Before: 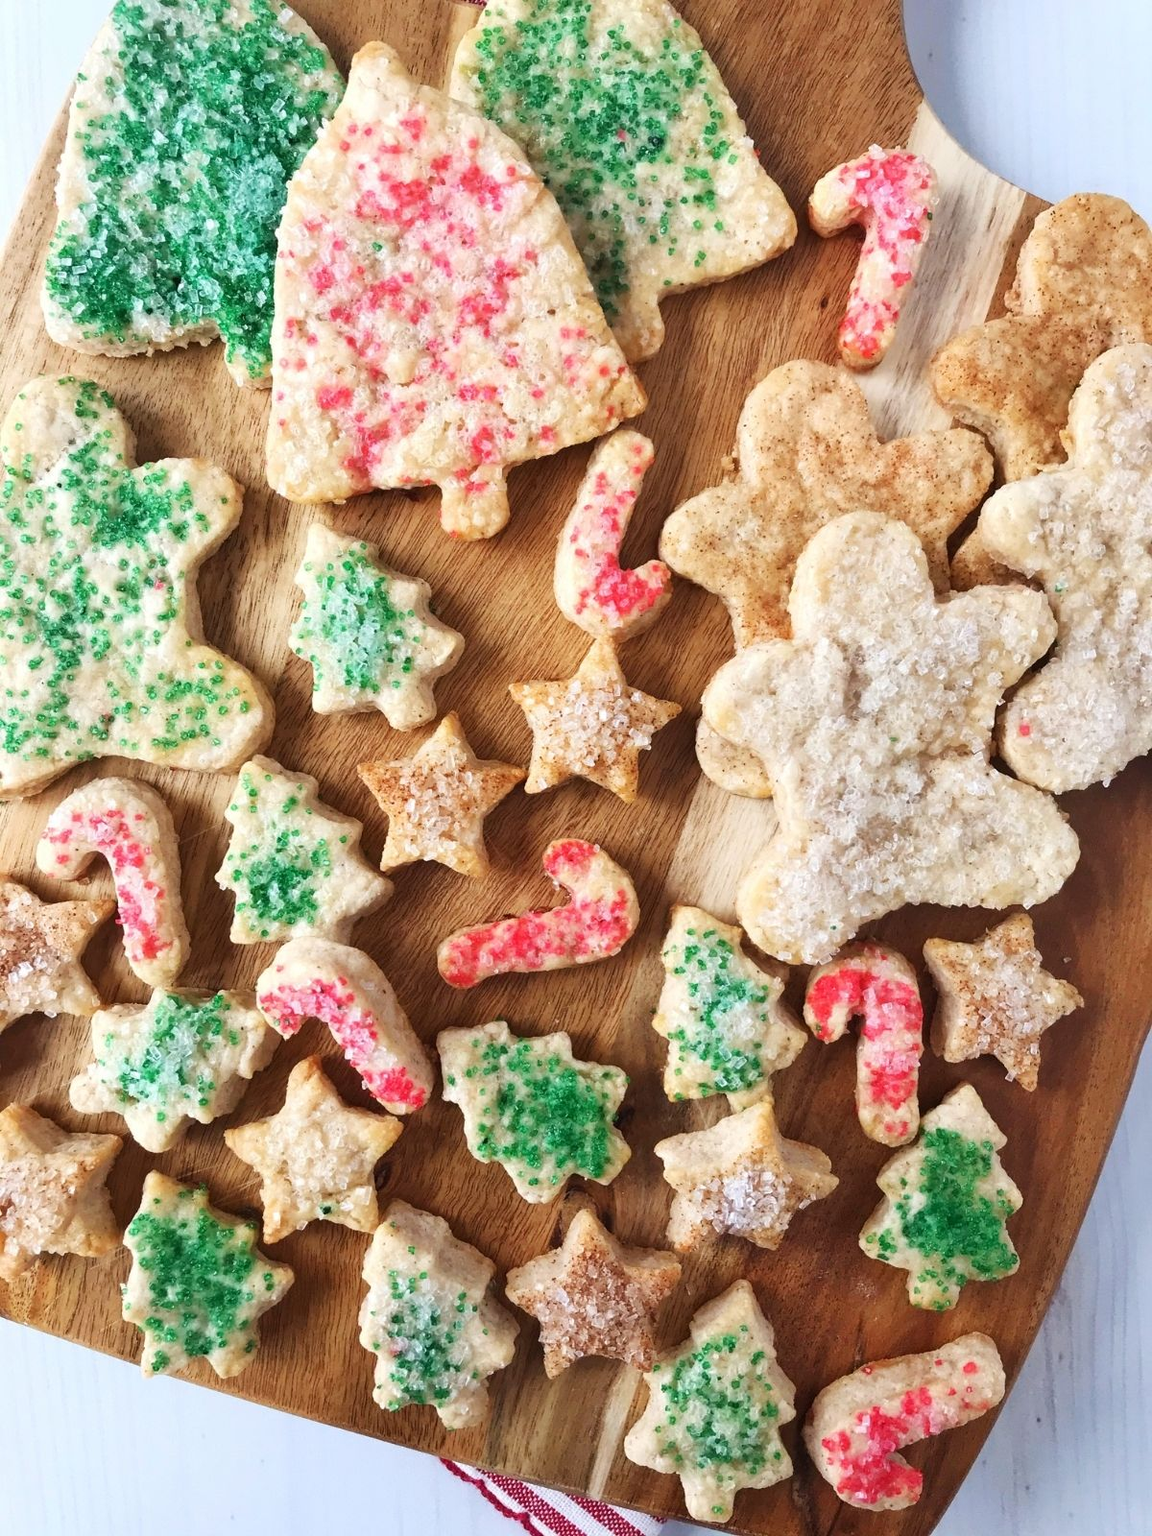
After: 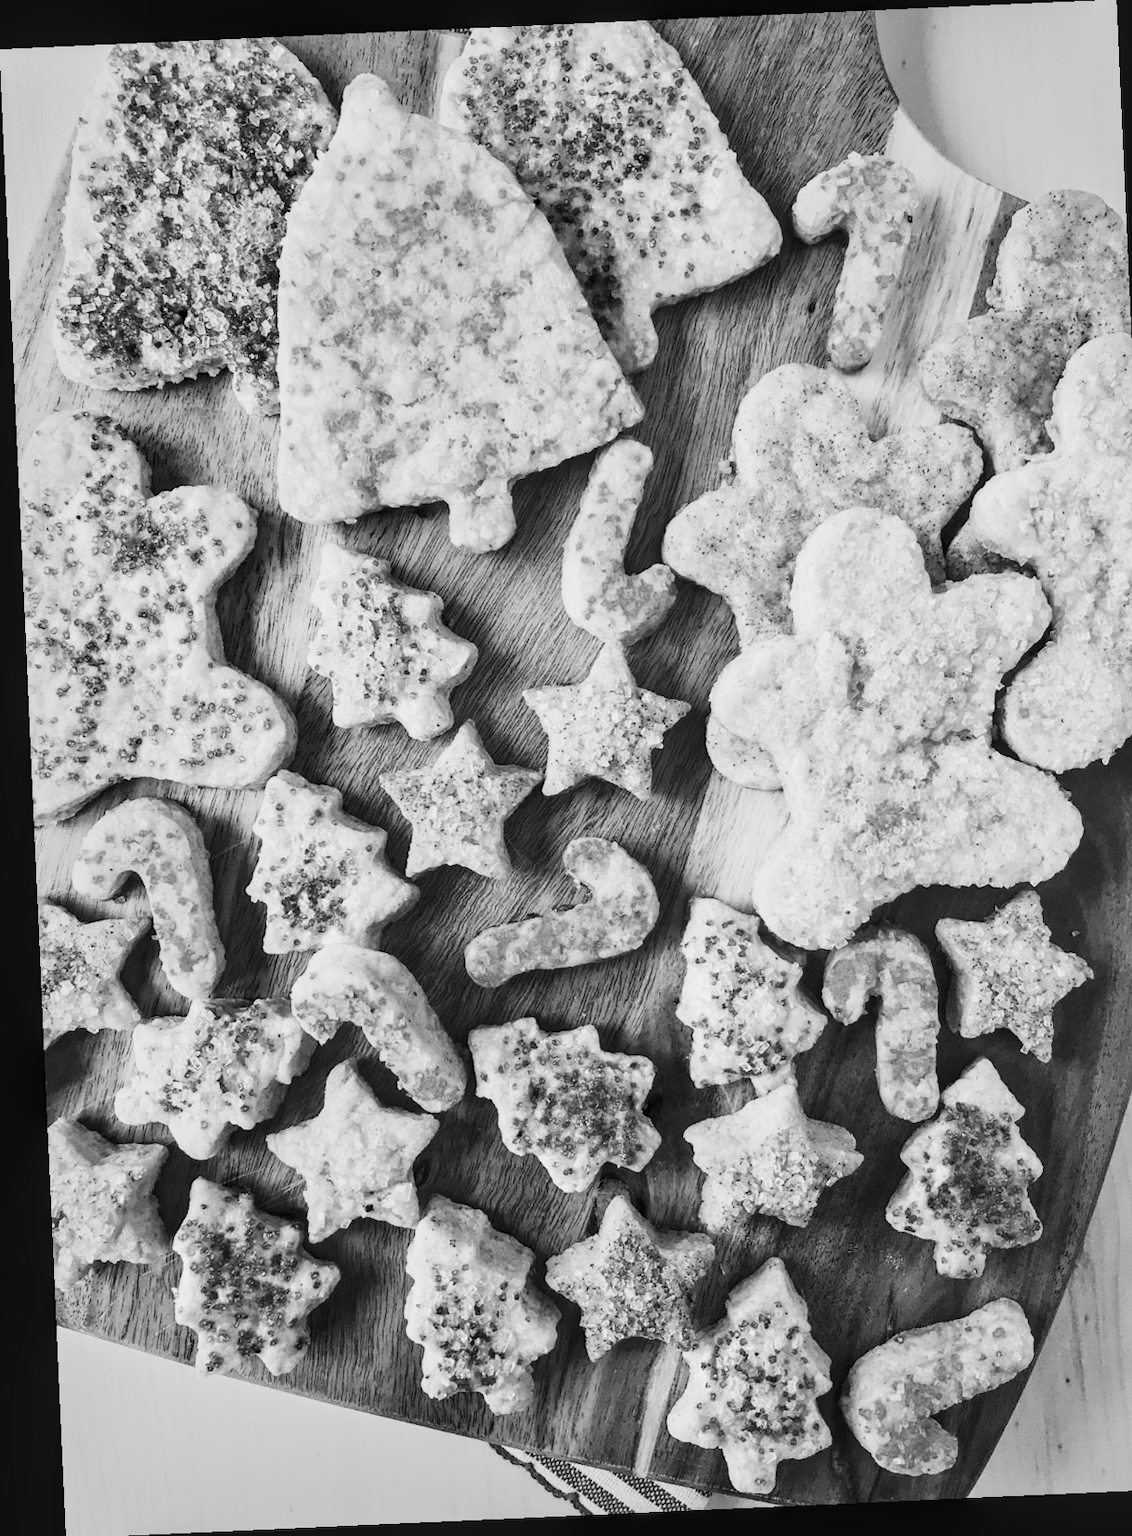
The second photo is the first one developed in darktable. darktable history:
rotate and perspective: rotation -2.56°, automatic cropping off
color correction: highlights a* -2.24, highlights b* -18.1
contrast brightness saturation: contrast 0.28
monochrome: a -71.75, b 75.82
crop: right 4.126%, bottom 0.031%
local contrast: on, module defaults
white balance: red 1.188, blue 1.11
